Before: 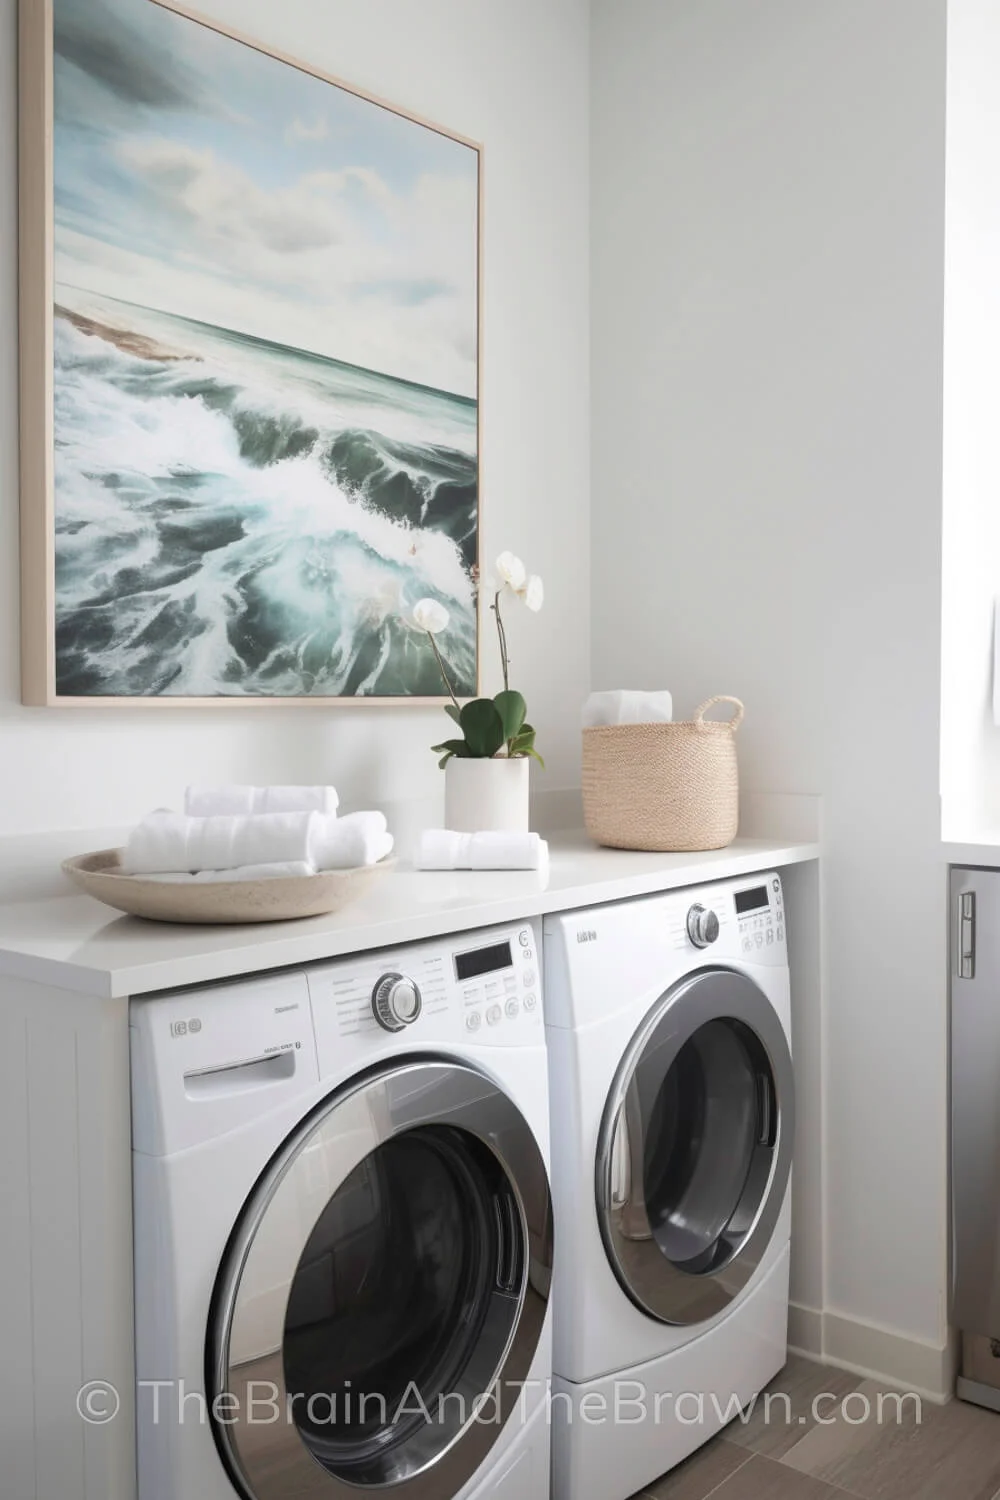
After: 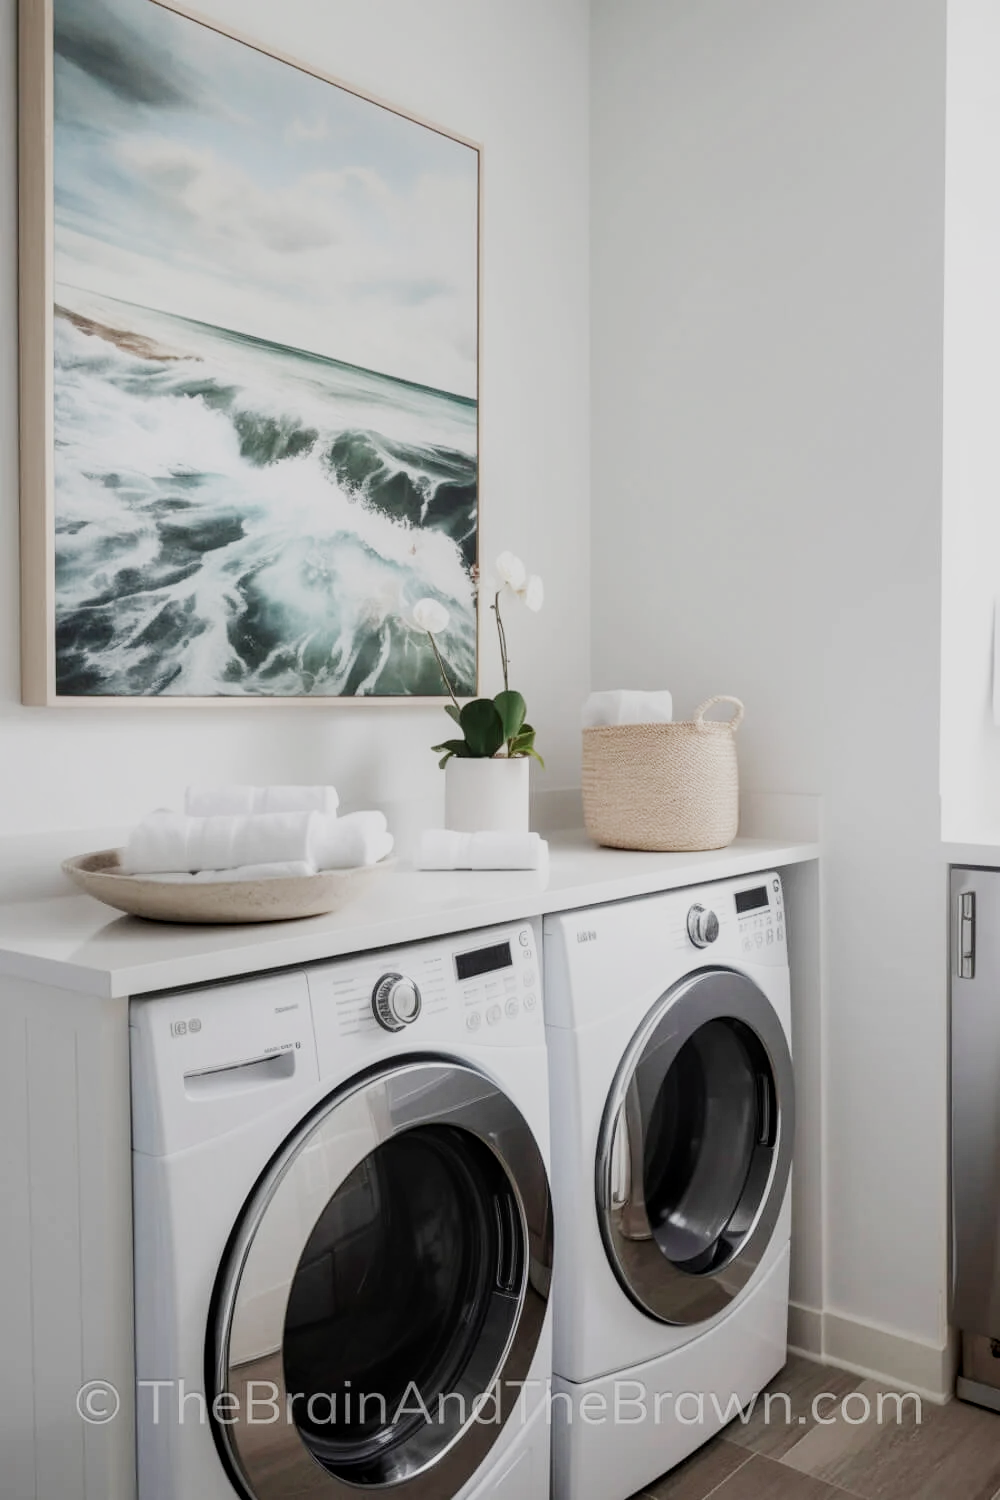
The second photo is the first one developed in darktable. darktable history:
local contrast: on, module defaults
sigmoid: skew -0.2, preserve hue 0%, red attenuation 0.1, red rotation 0.035, green attenuation 0.1, green rotation -0.017, blue attenuation 0.15, blue rotation -0.052, base primaries Rec2020
